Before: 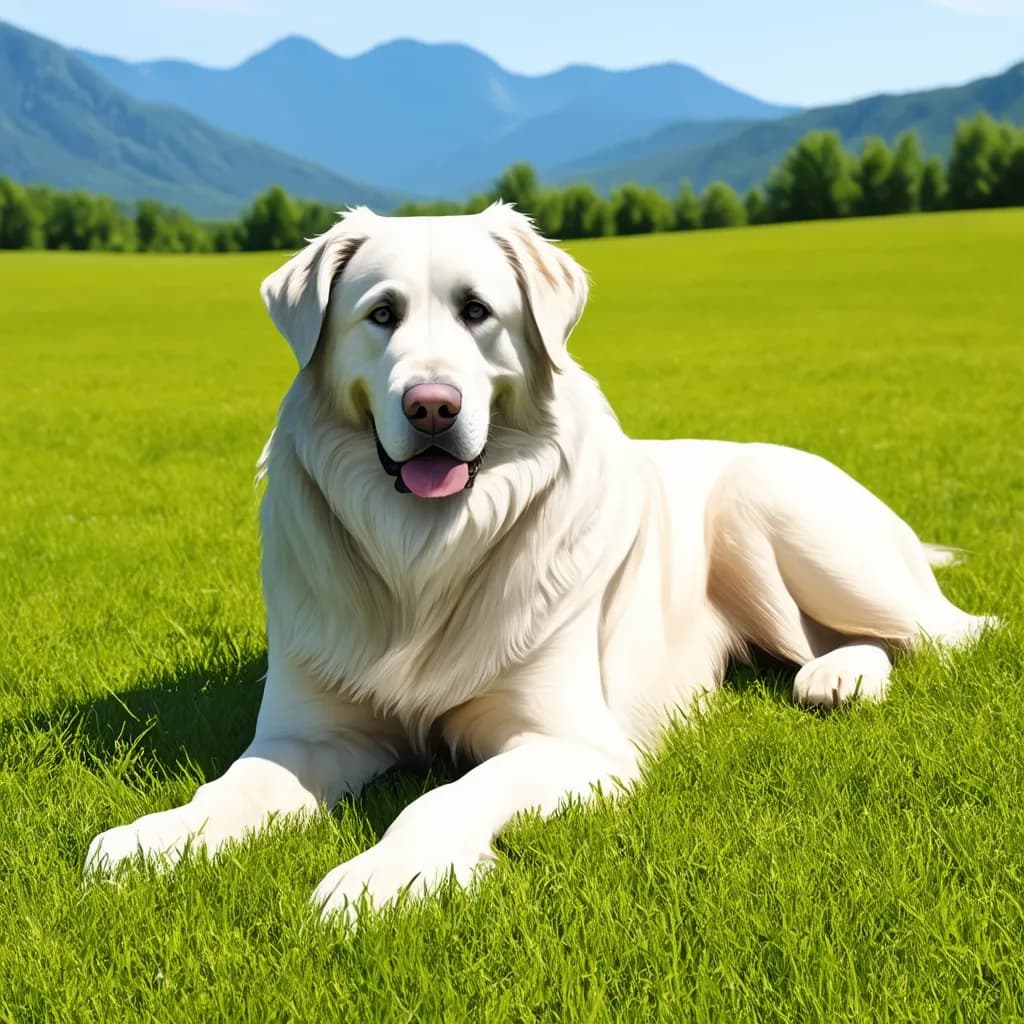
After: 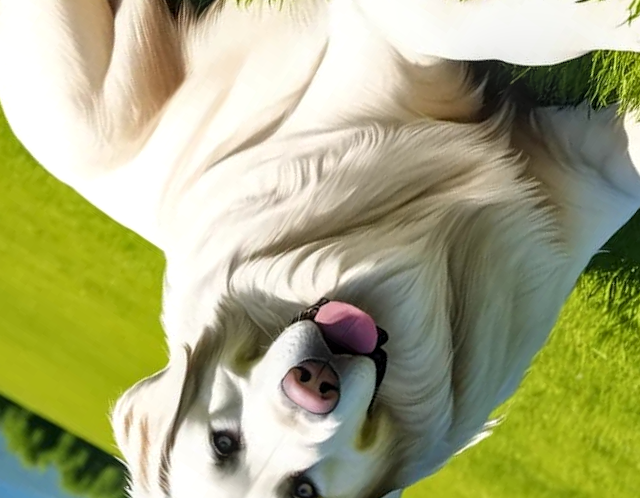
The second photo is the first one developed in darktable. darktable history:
crop and rotate: angle 147.08°, left 9.093%, top 15.653%, right 4.428%, bottom 16.997%
local contrast: on, module defaults
color correction: highlights b* -0.009, saturation 0.994
